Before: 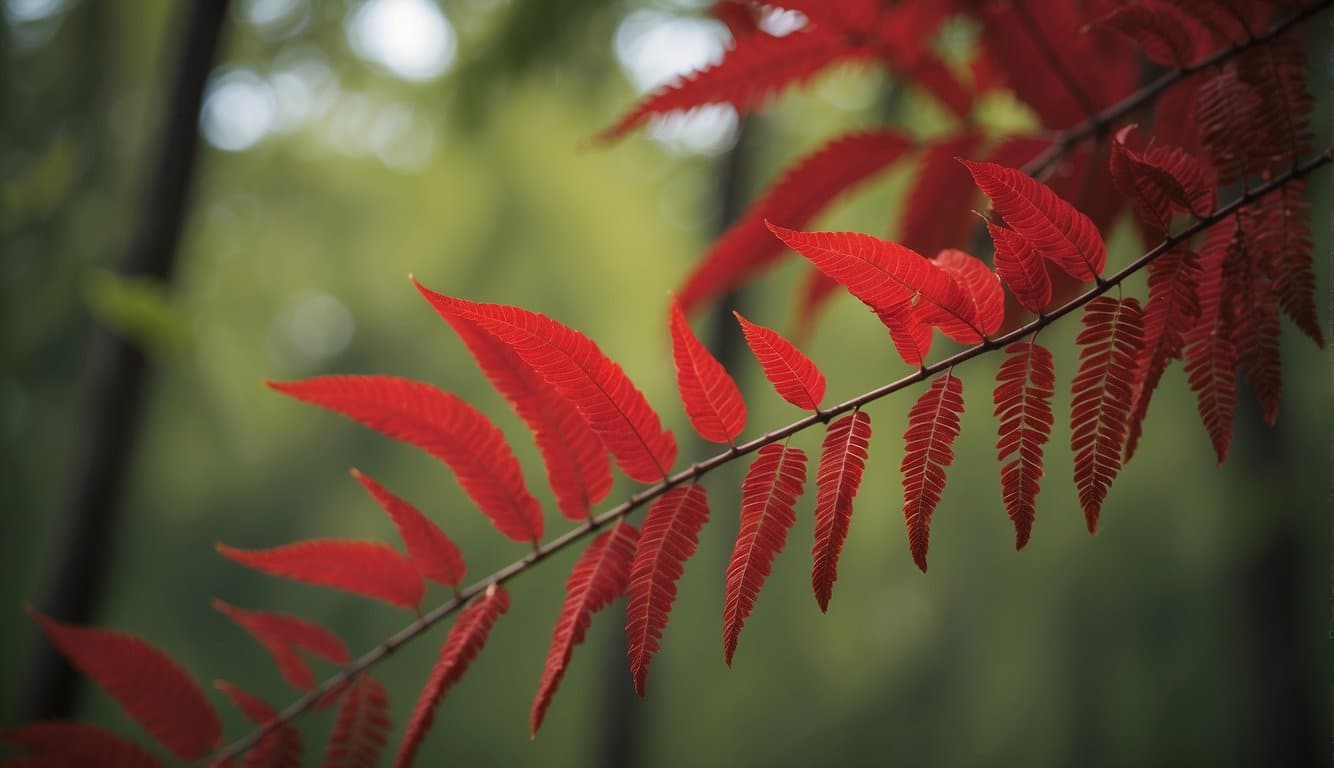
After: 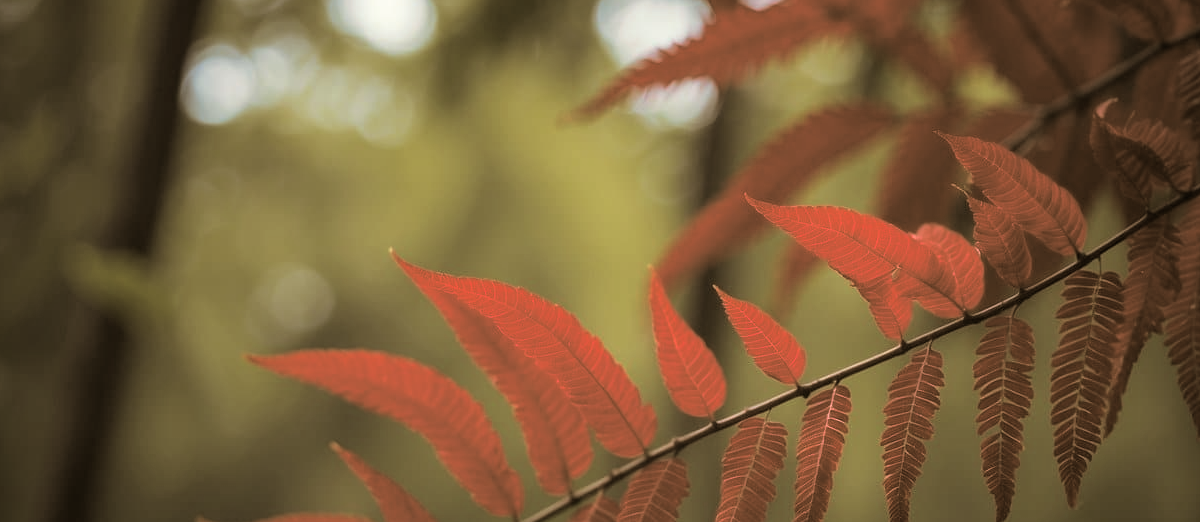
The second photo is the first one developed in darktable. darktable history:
crop: left 1.509%, top 3.452%, right 7.696%, bottom 28.452%
white balance: red 1.045, blue 0.932
split-toning: shadows › hue 37.98°, highlights › hue 185.58°, balance -55.261
